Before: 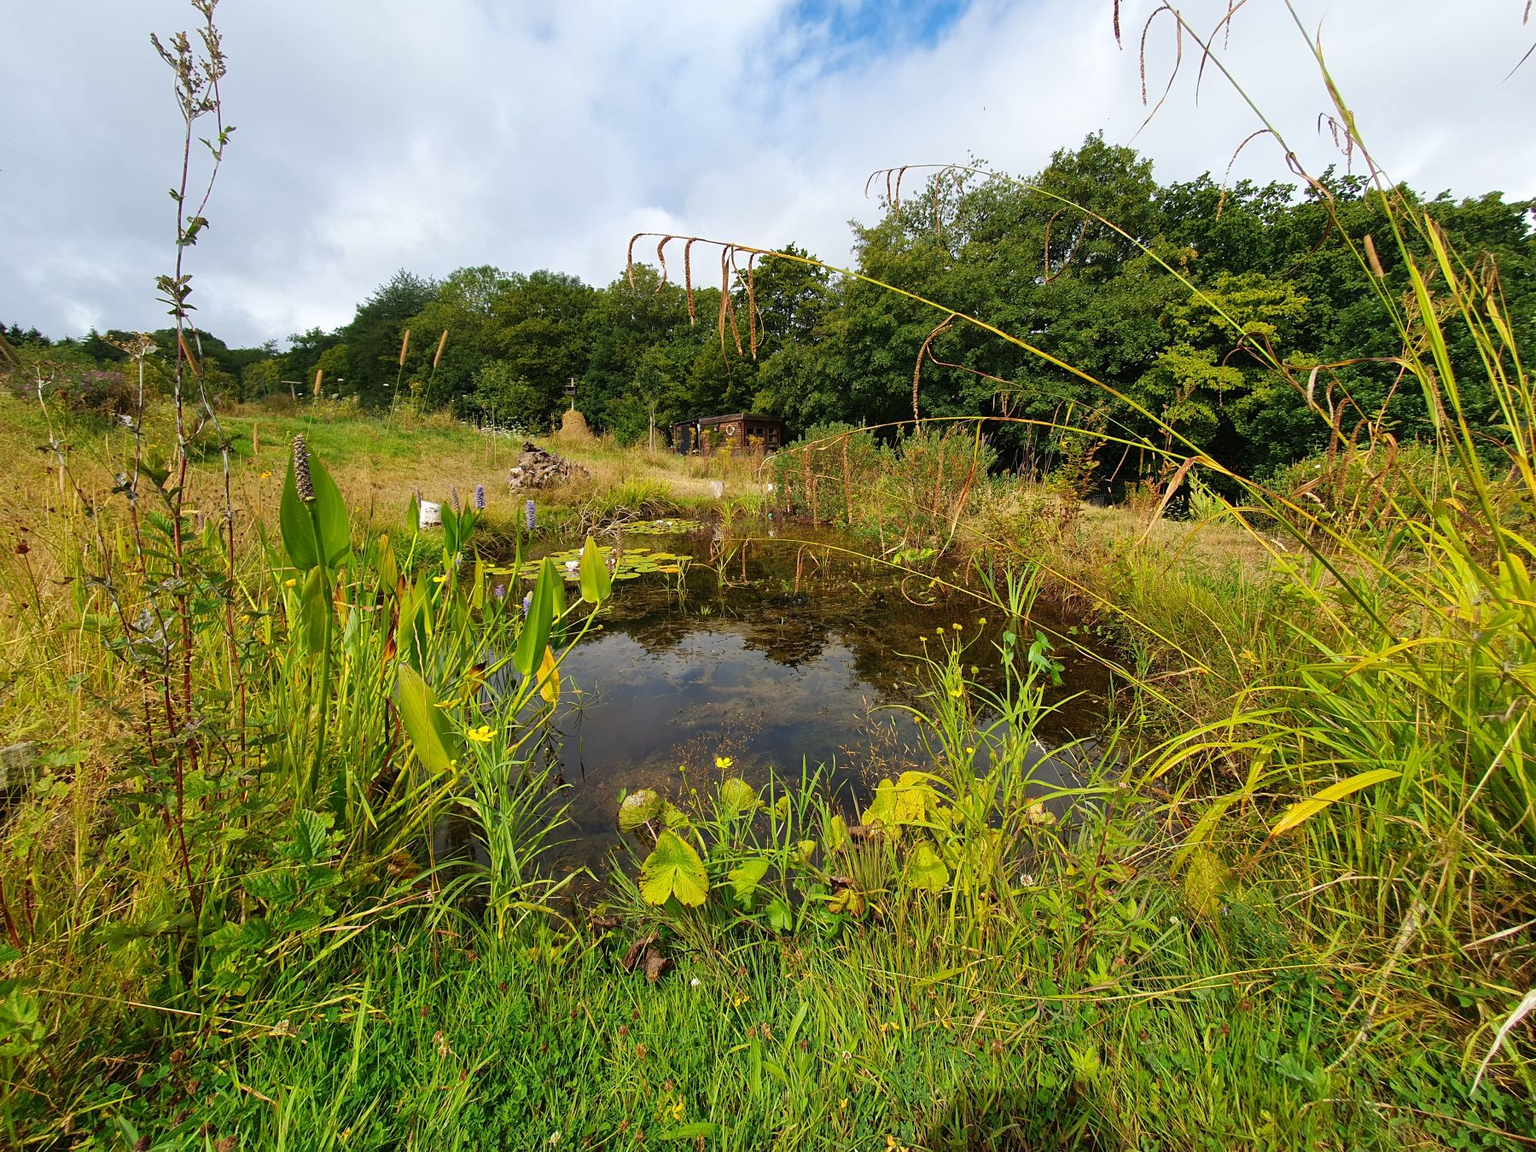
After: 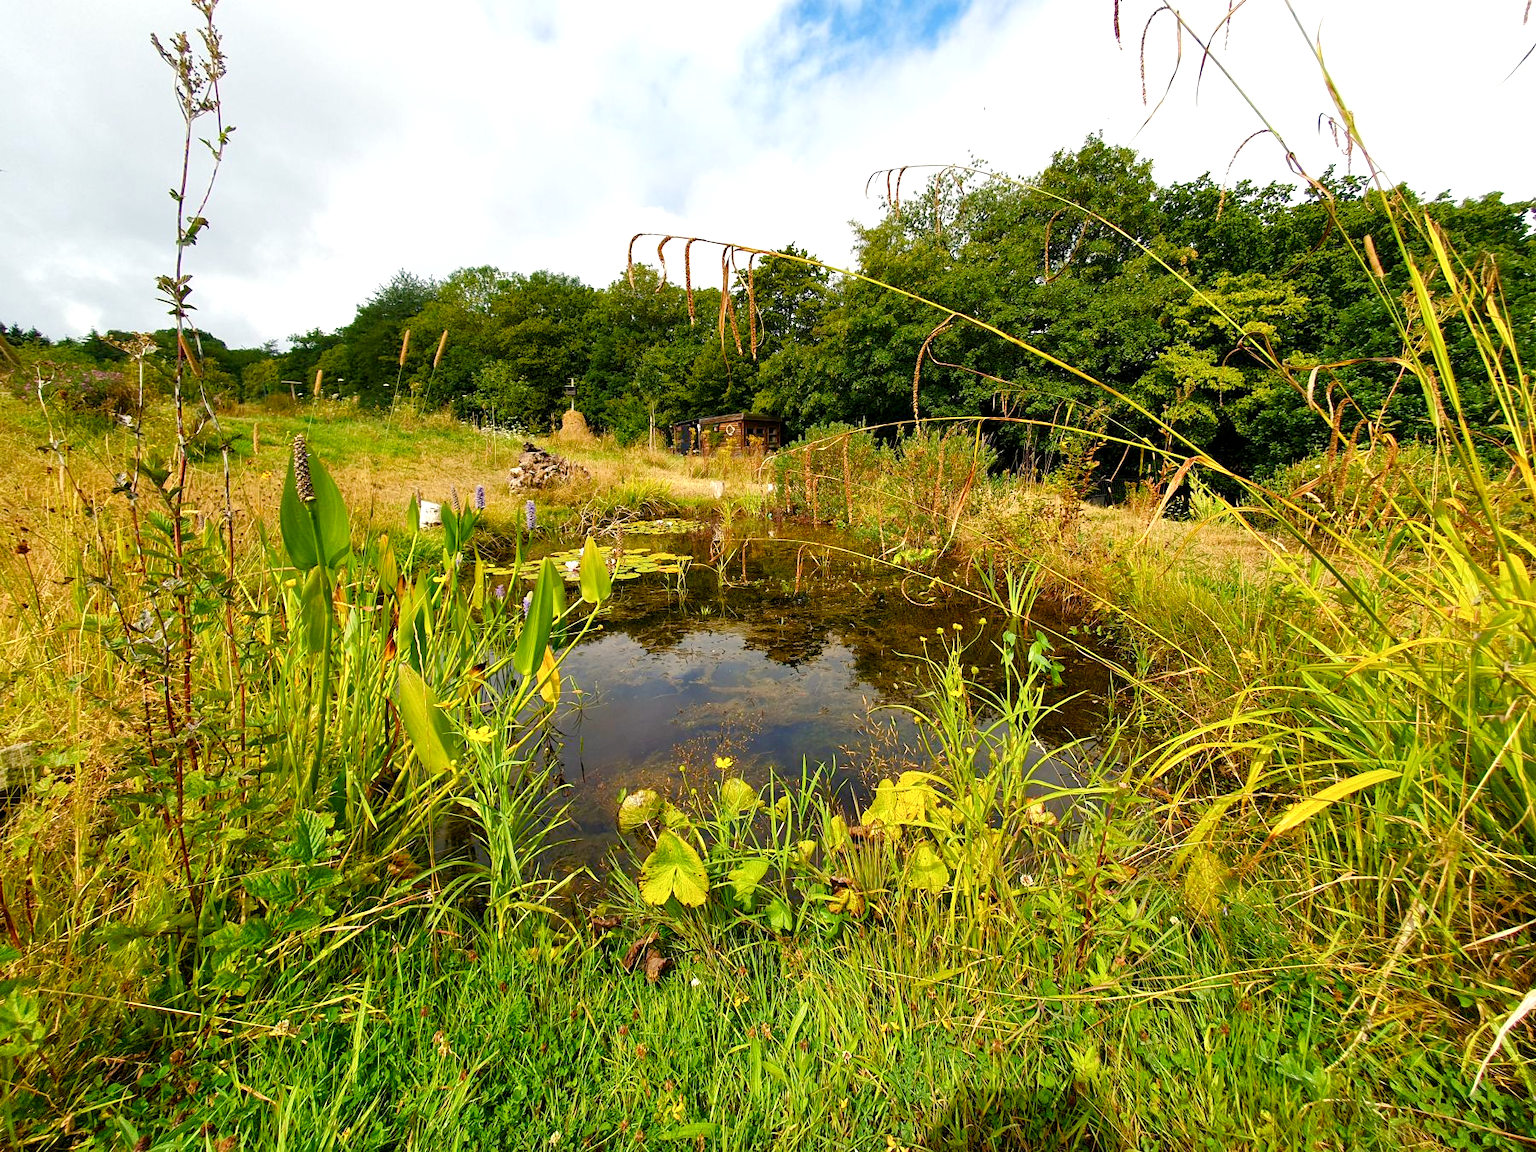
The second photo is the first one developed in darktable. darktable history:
exposure: exposure 0.6 EV, compensate highlight preservation false
color balance rgb: highlights gain › chroma 2.983%, highlights gain › hue 77.93°, global offset › luminance -0.491%, perceptual saturation grading › global saturation 20%, perceptual saturation grading › highlights -24.904%, perceptual saturation grading › shadows 49.903%, perceptual brilliance grading › global brilliance -1.542%, perceptual brilliance grading › highlights -0.523%, perceptual brilliance grading › mid-tones -1.934%, perceptual brilliance grading › shadows -0.997%
